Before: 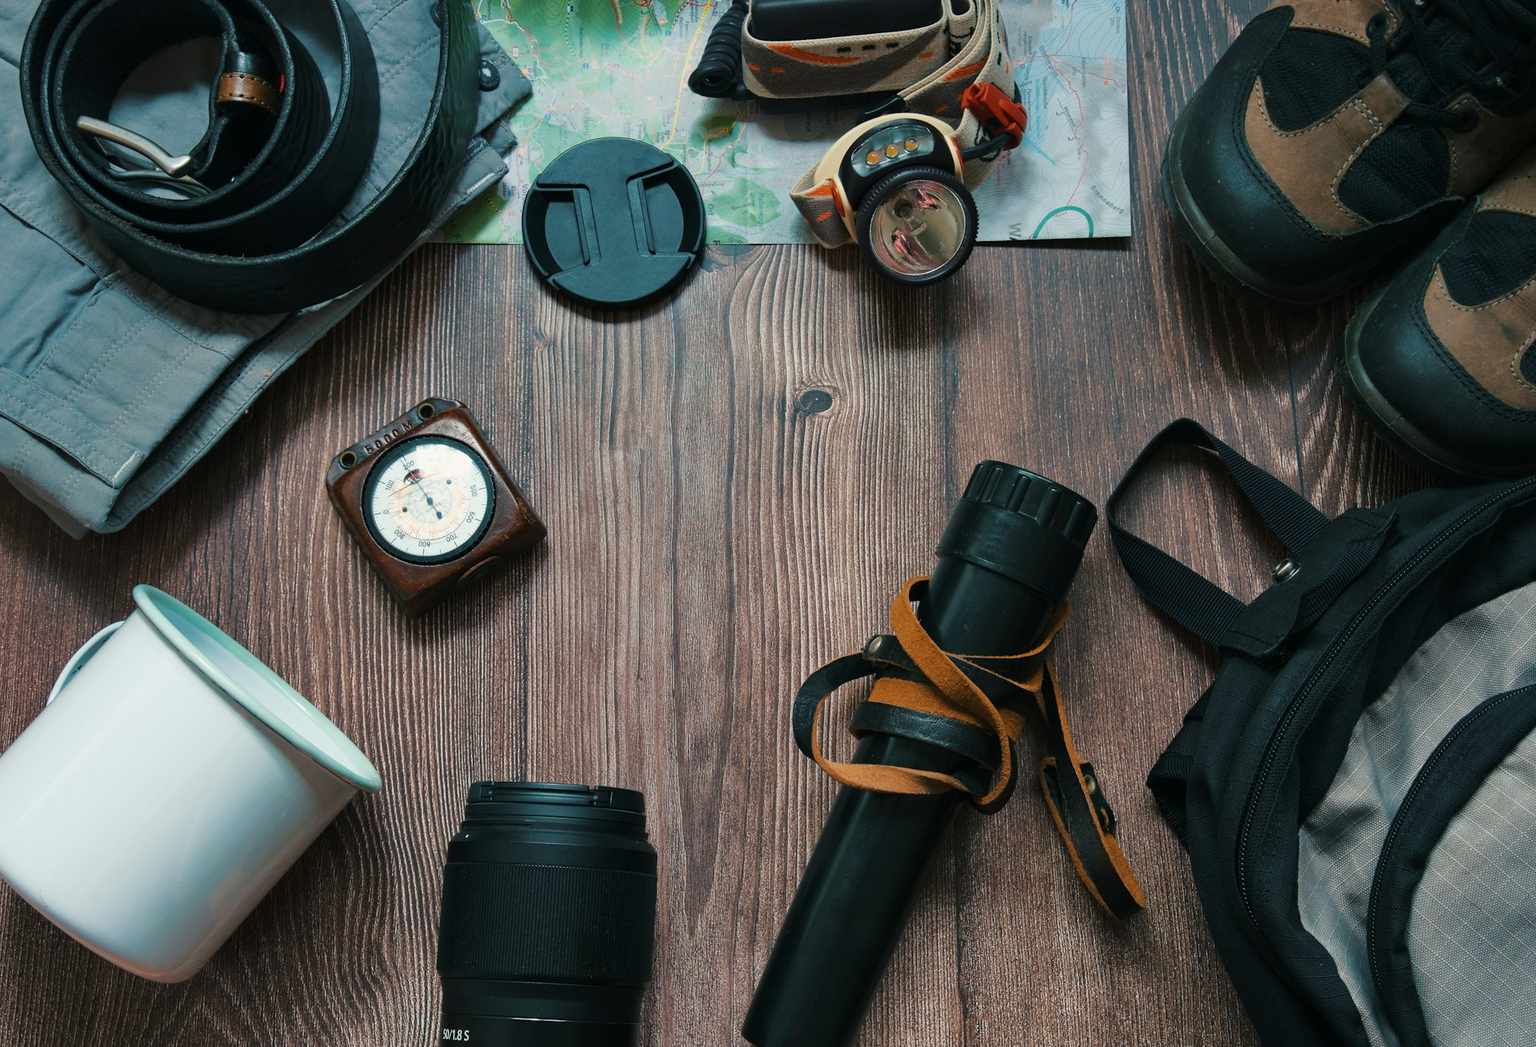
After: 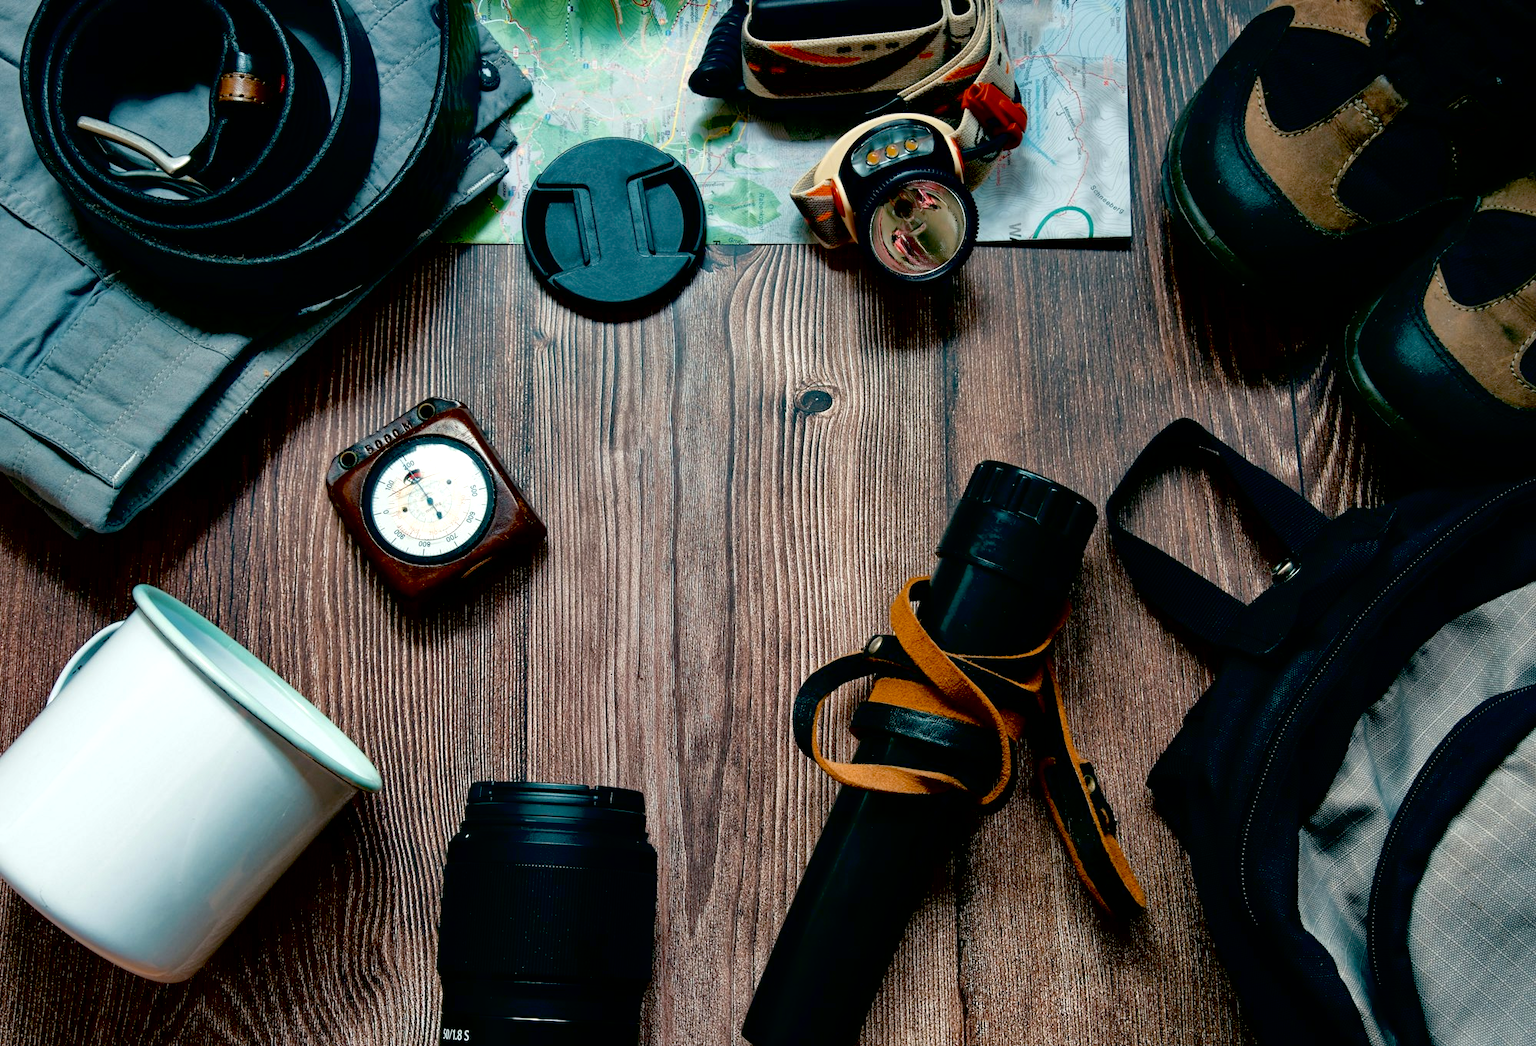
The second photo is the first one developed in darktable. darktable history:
local contrast: mode bilateral grid, contrast 20, coarseness 50, detail 140%, midtone range 0.2
exposure: black level correction 0.031, exposure 0.304 EV, compensate highlight preservation false
